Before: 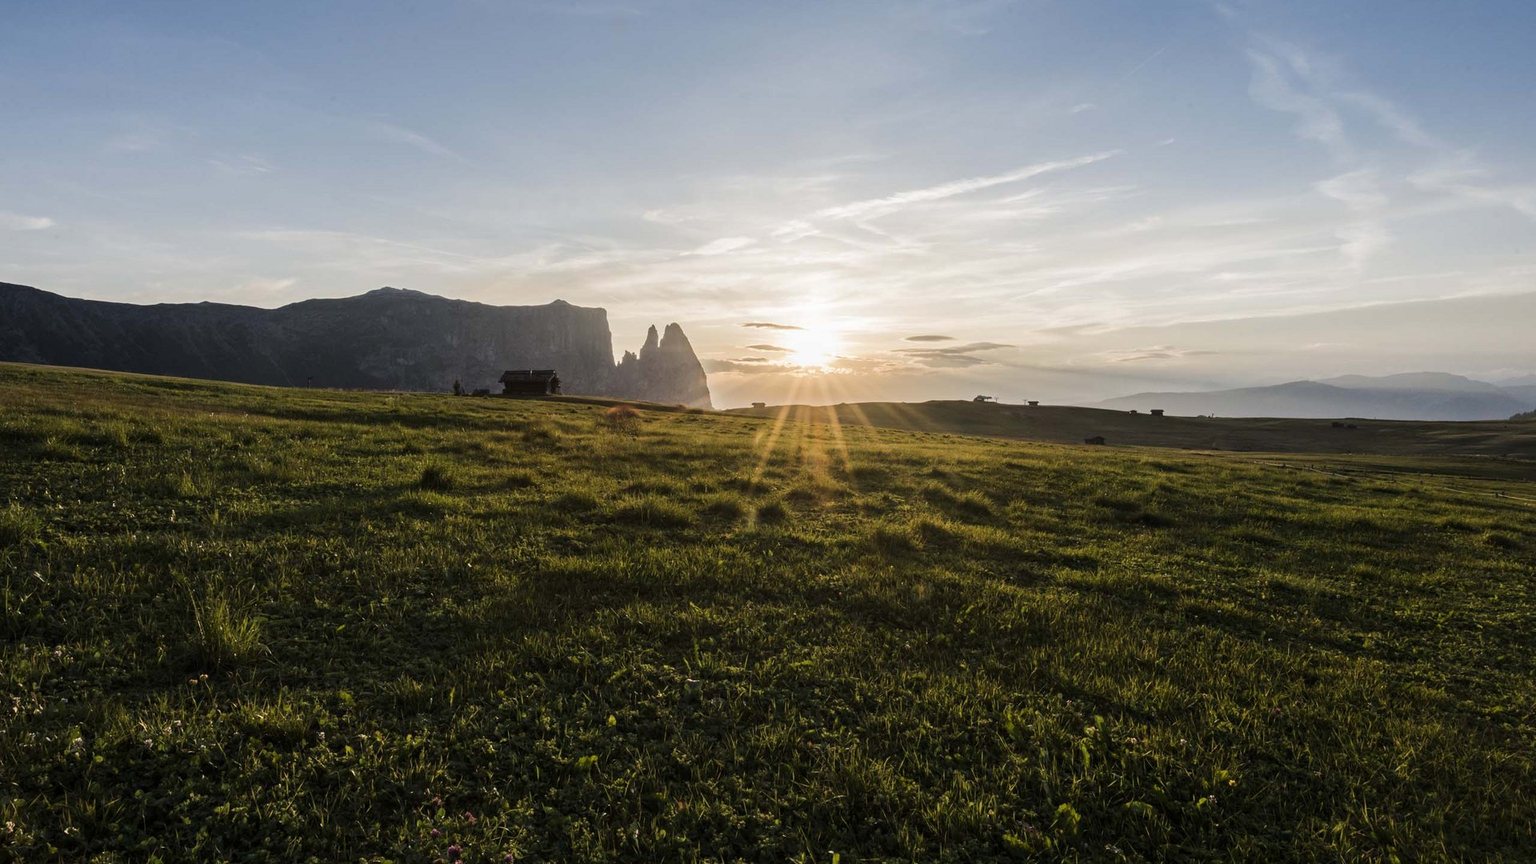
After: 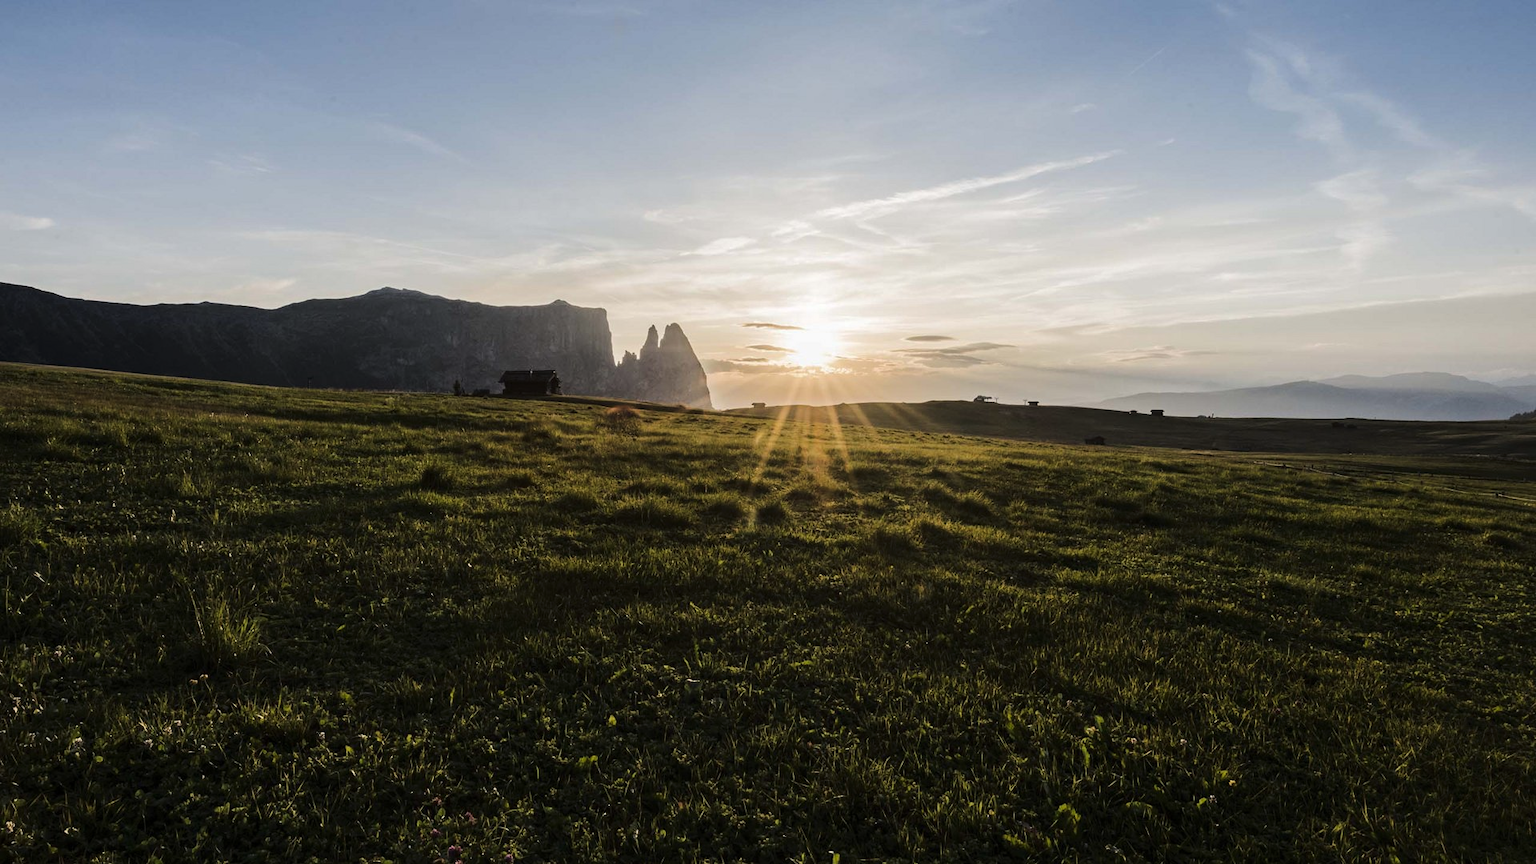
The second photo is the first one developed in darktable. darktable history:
tone curve: curves: ch0 [(0, 0) (0.003, 0.002) (0.011, 0.009) (0.025, 0.02) (0.044, 0.034) (0.069, 0.046) (0.1, 0.062) (0.136, 0.083) (0.177, 0.119) (0.224, 0.162) (0.277, 0.216) (0.335, 0.282) (0.399, 0.365) (0.468, 0.457) (0.543, 0.541) (0.623, 0.624) (0.709, 0.713) (0.801, 0.797) (0.898, 0.889) (1, 1)], color space Lab, linked channels
